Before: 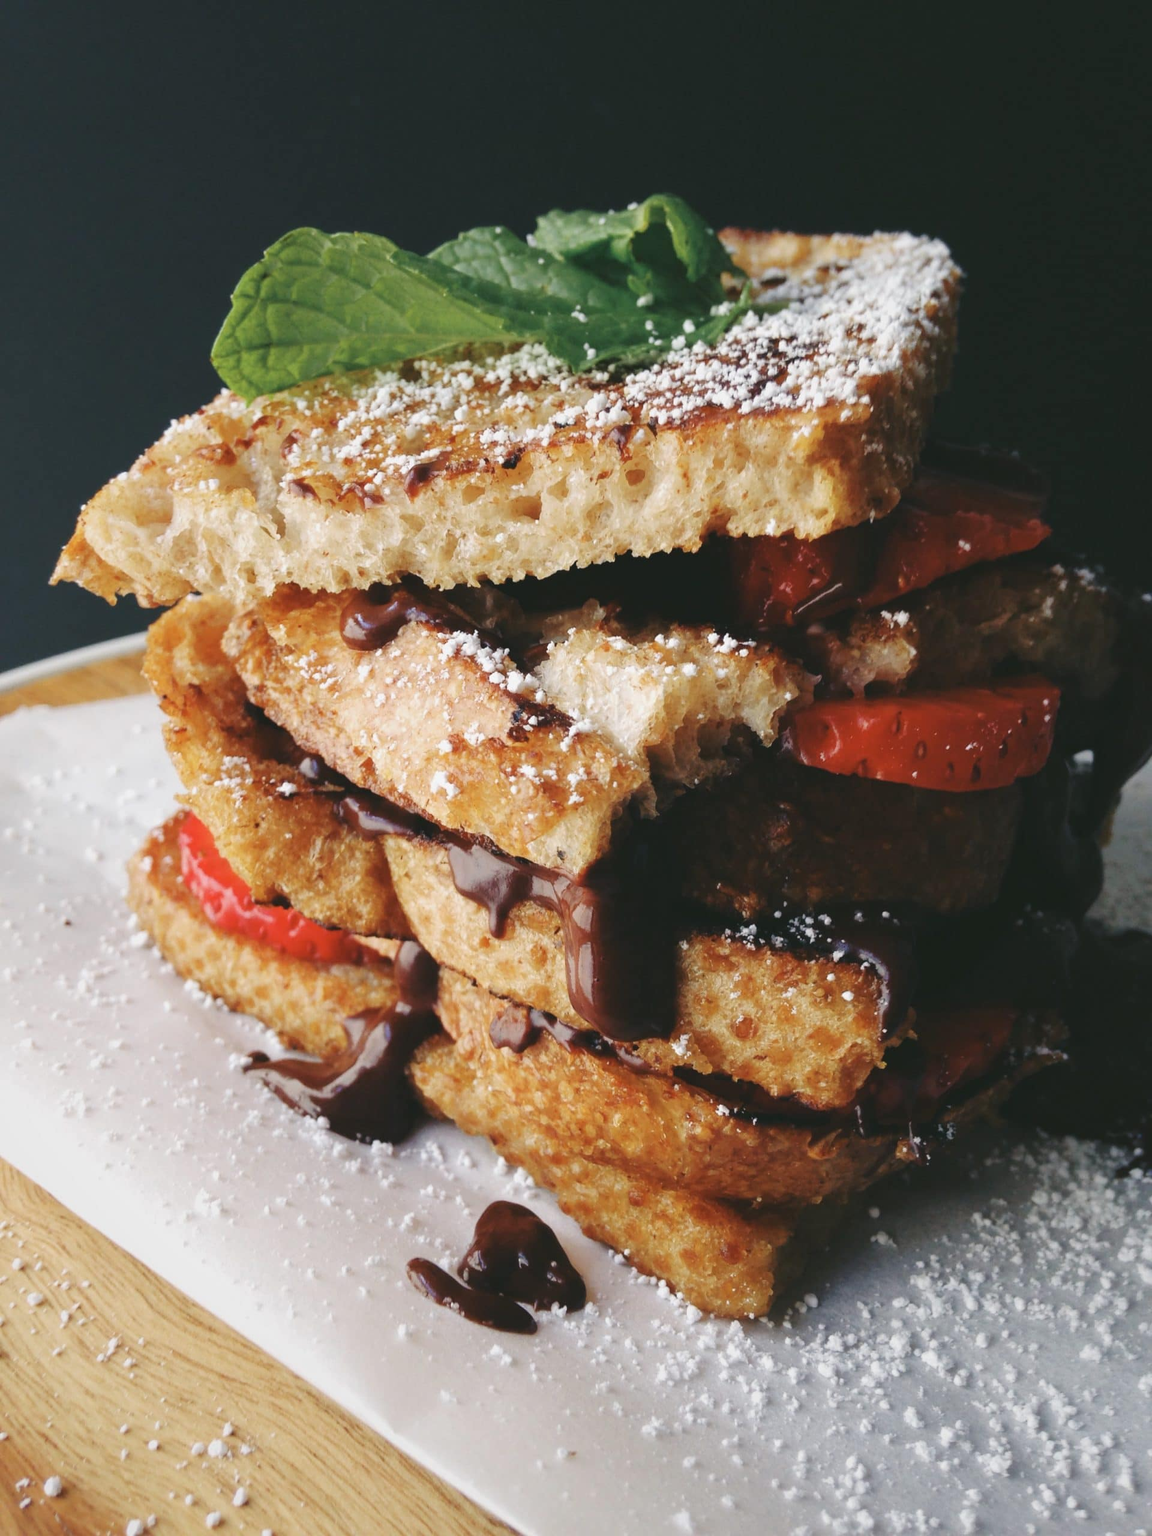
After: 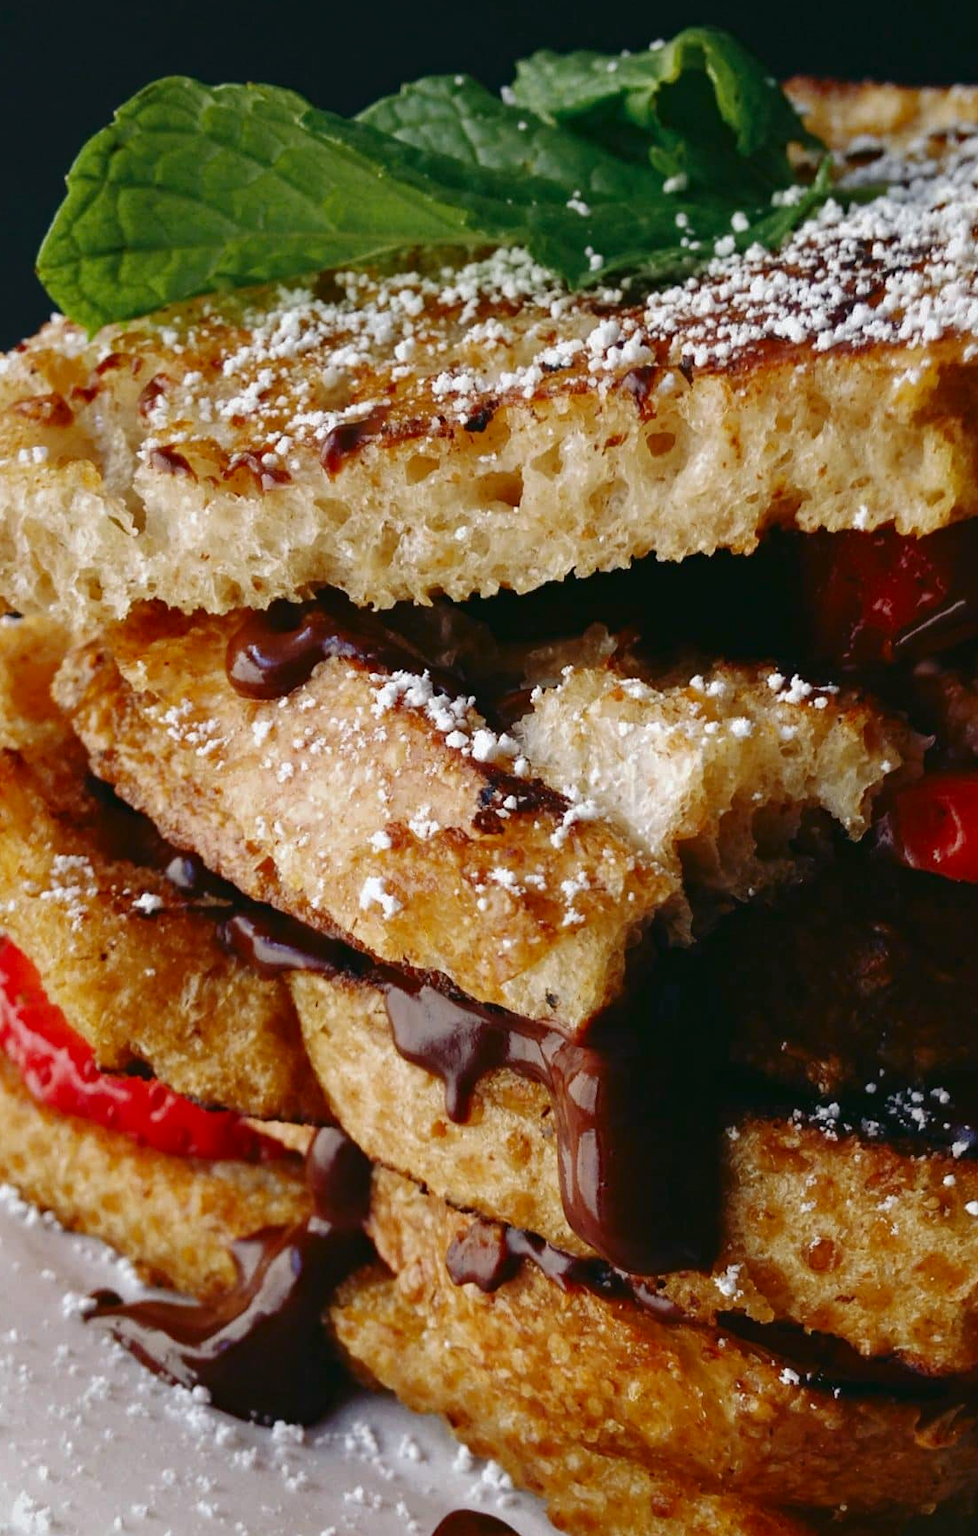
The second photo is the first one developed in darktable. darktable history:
haze removal: compatibility mode true, adaptive false
shadows and highlights: shadows 9.61, white point adjustment 0.887, highlights -38.86, shadows color adjustment 97.98%, highlights color adjustment 58.09%
contrast brightness saturation: brightness -0.197, saturation 0.081
crop: left 16.239%, top 11.463%, right 26.084%, bottom 20.61%
